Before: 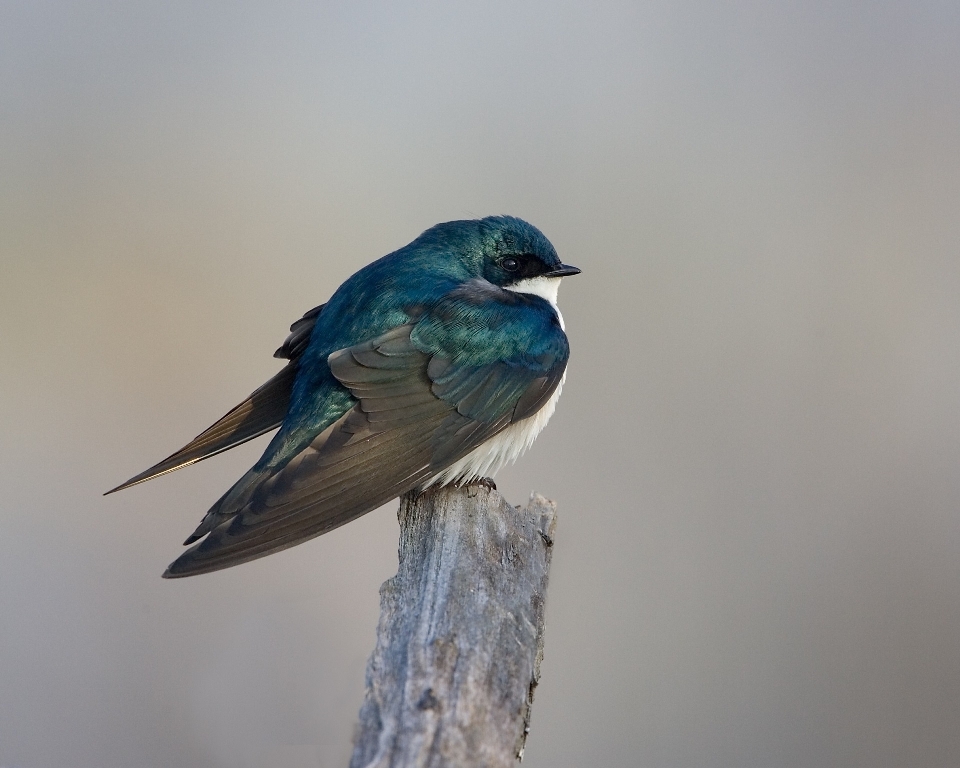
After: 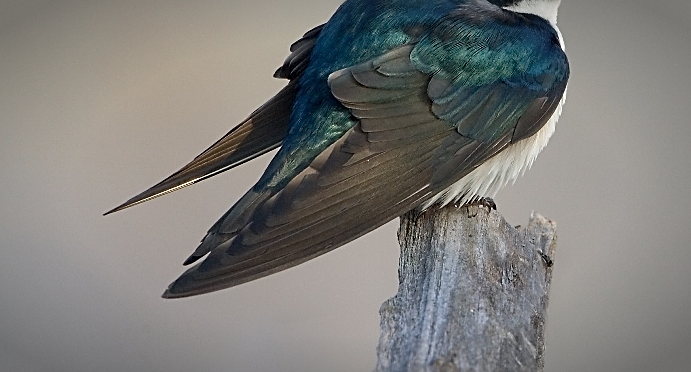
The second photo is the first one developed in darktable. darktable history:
crop: top 36.498%, right 27.964%, bottom 14.995%
vignetting: automatic ratio true
sharpen: on, module defaults
